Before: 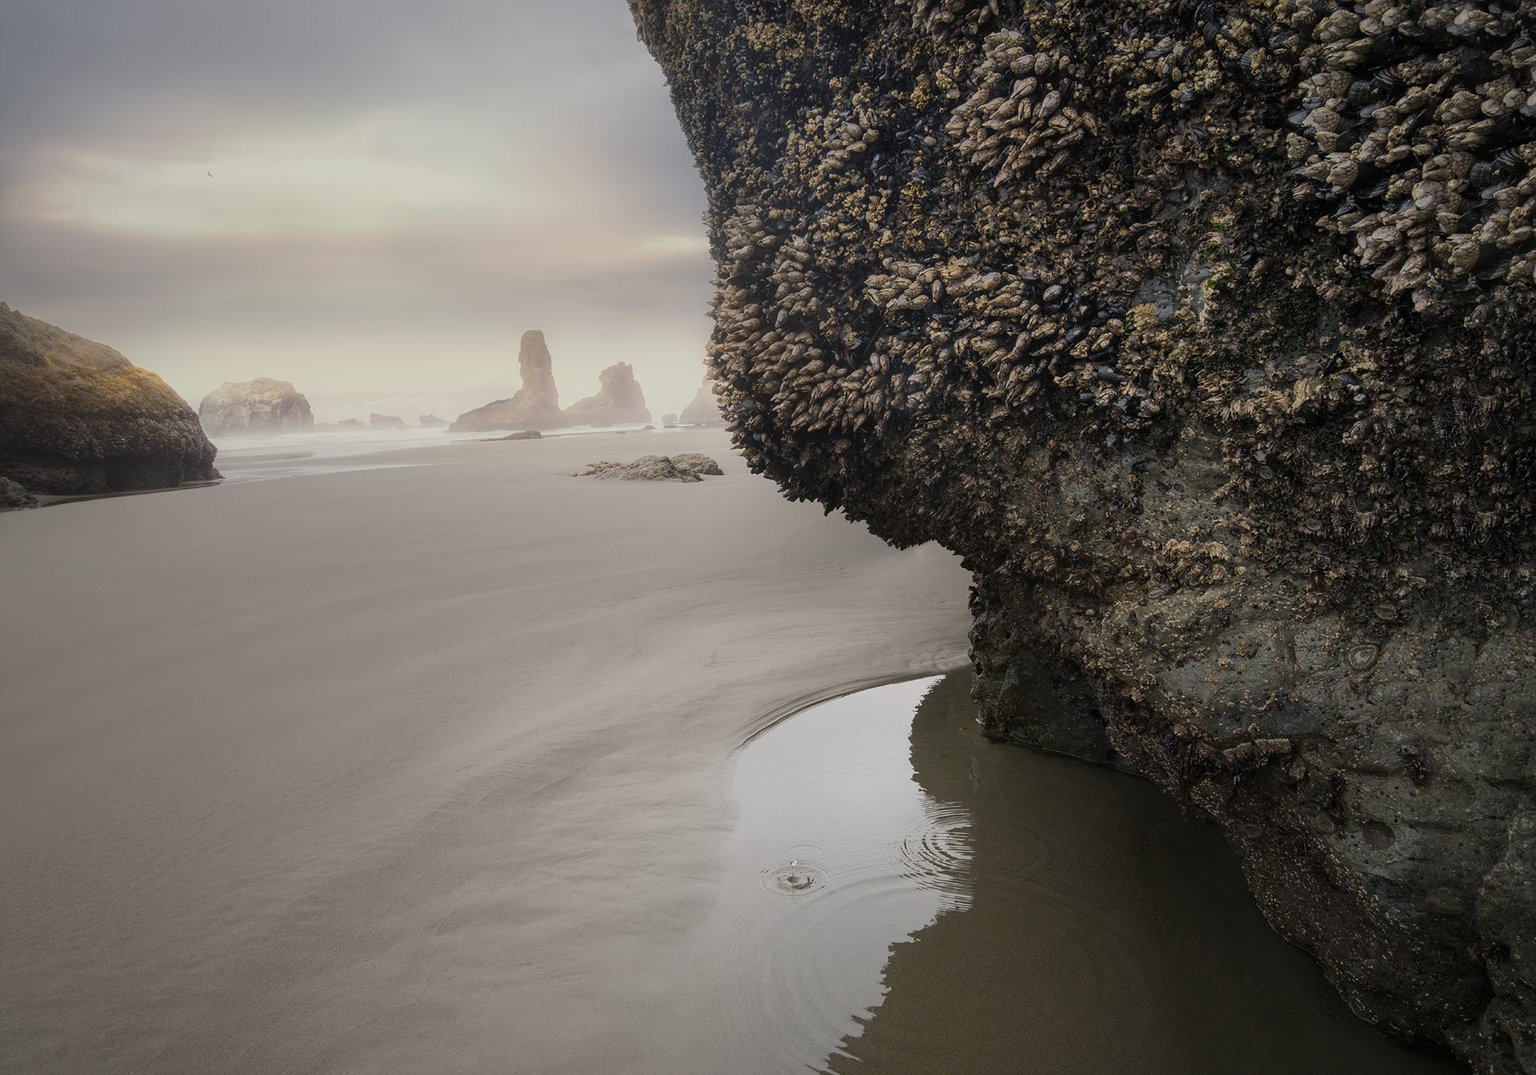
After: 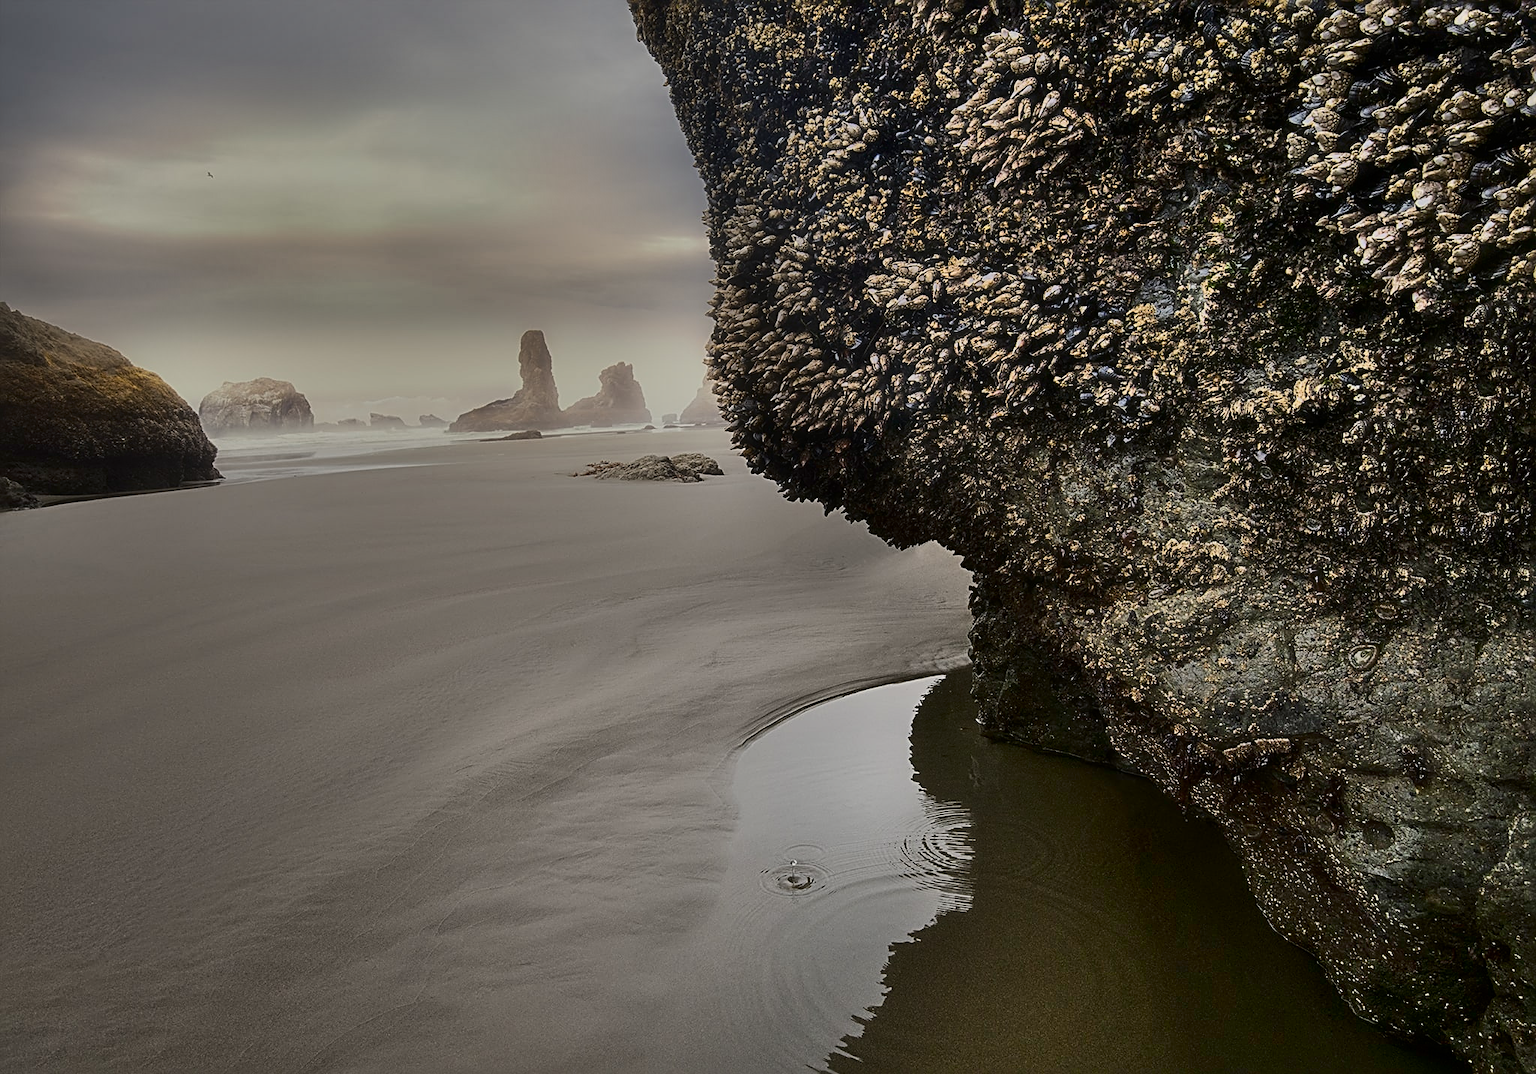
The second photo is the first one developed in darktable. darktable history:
shadows and highlights: shadows 80.72, white point adjustment -8.92, highlights -61.42, soften with gaussian
sharpen: radius 2.829, amount 0.728
haze removal: strength -0.114, compatibility mode true, adaptive false
contrast brightness saturation: contrast 0.191, brightness -0.231, saturation 0.107
